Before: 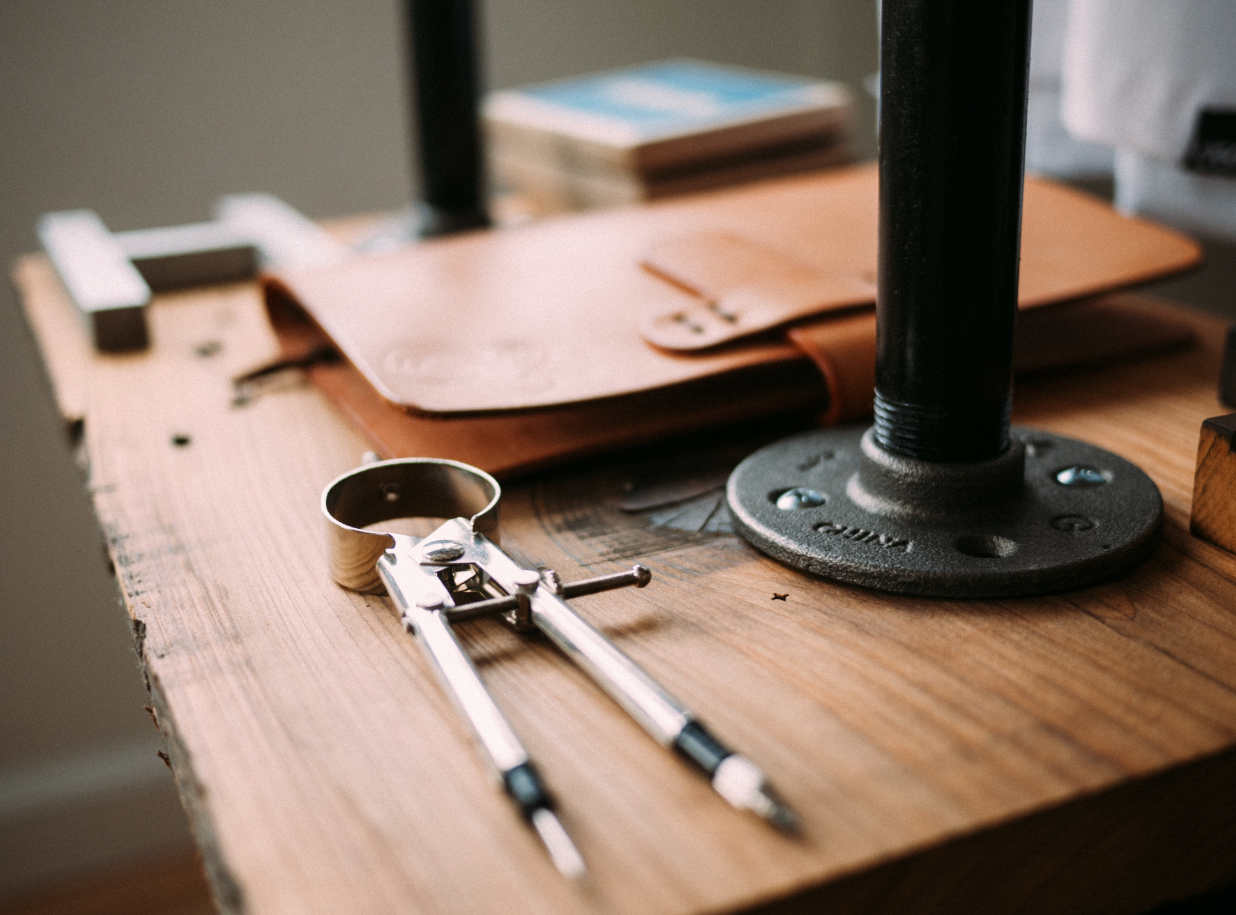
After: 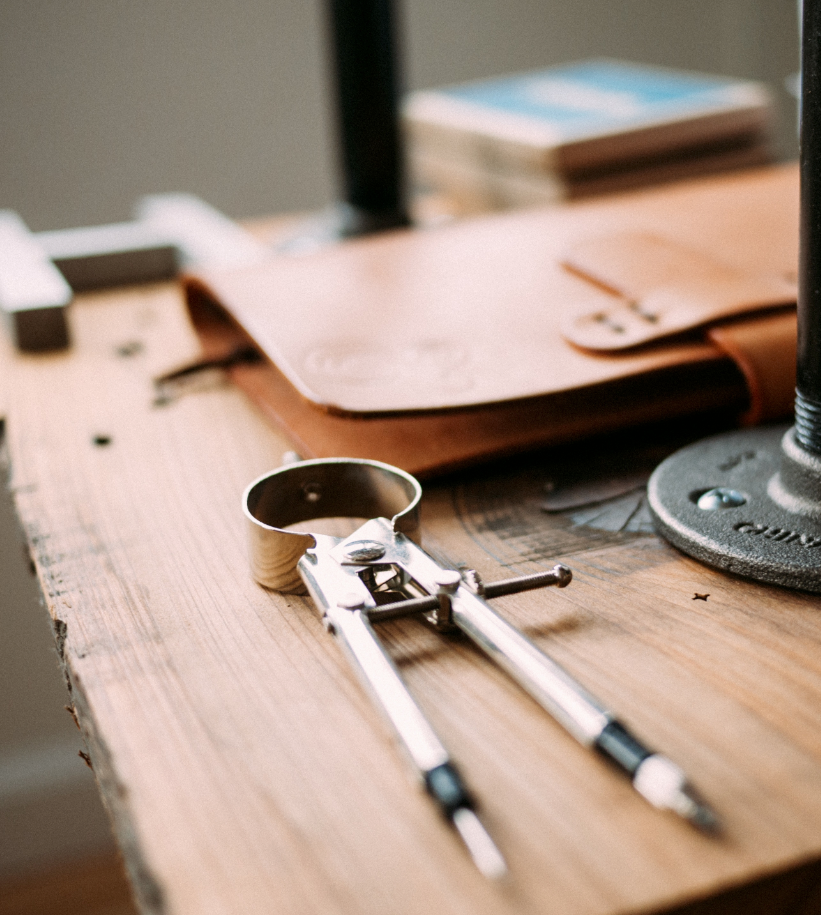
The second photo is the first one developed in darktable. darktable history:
crop and rotate: left 6.47%, right 27.103%
